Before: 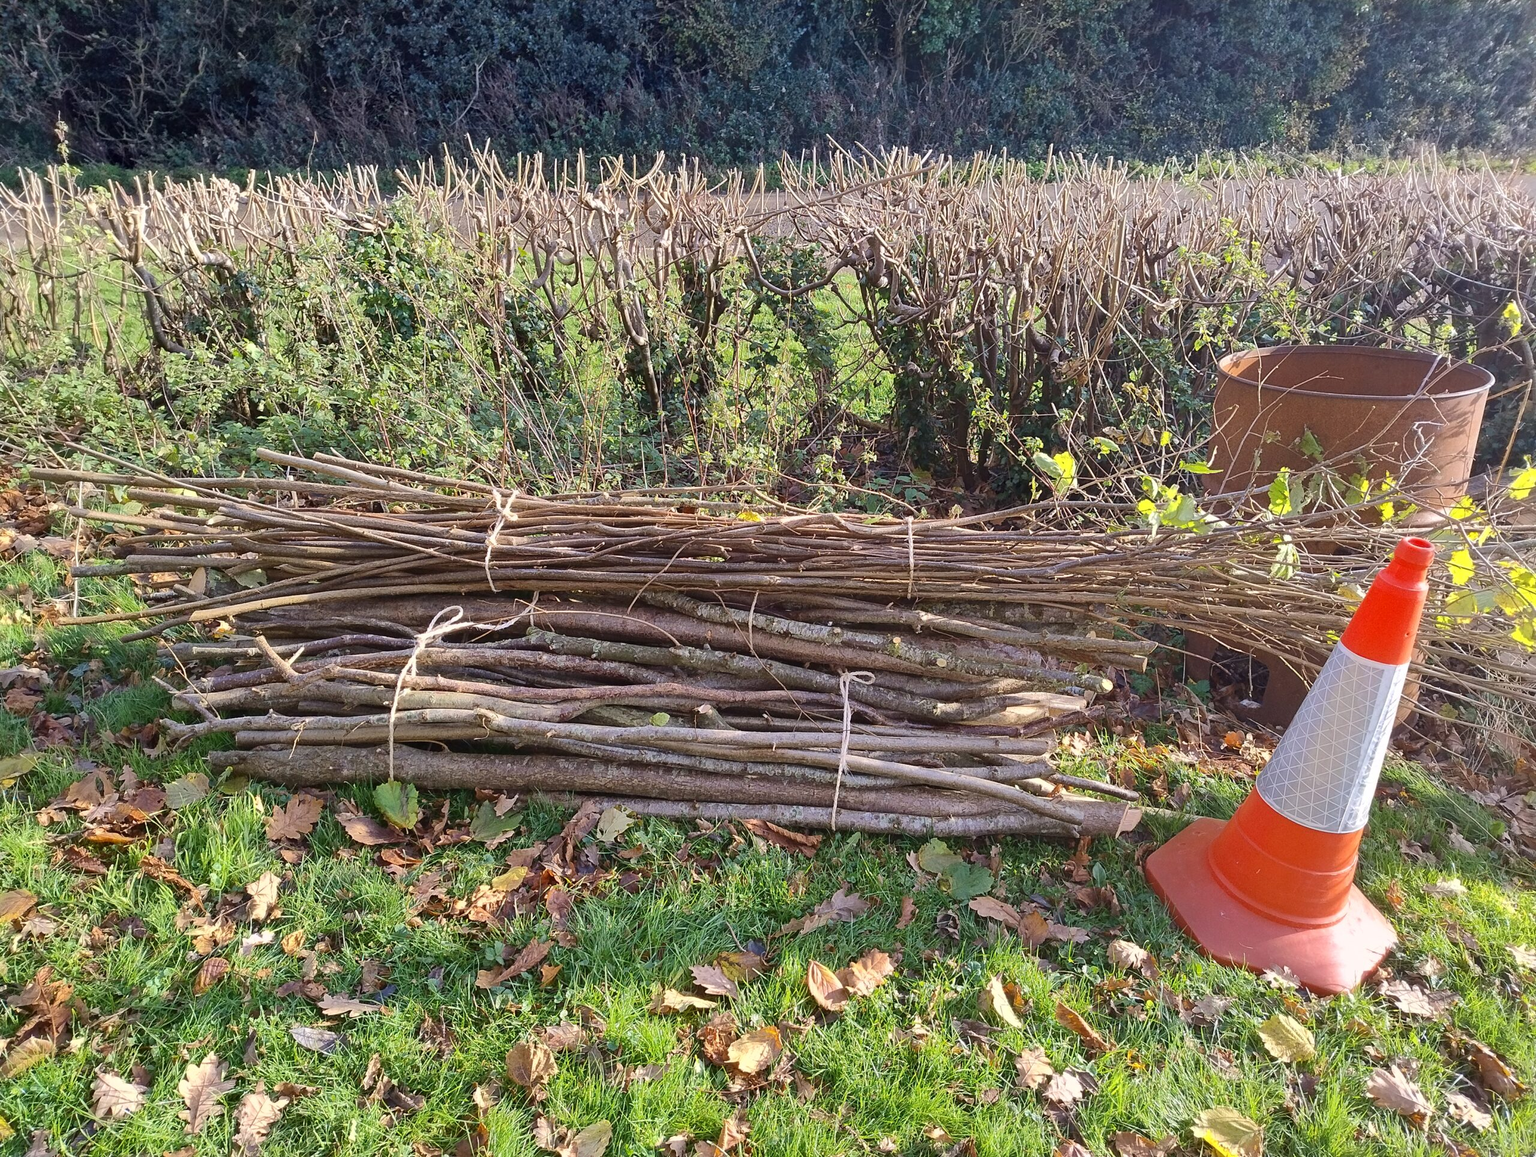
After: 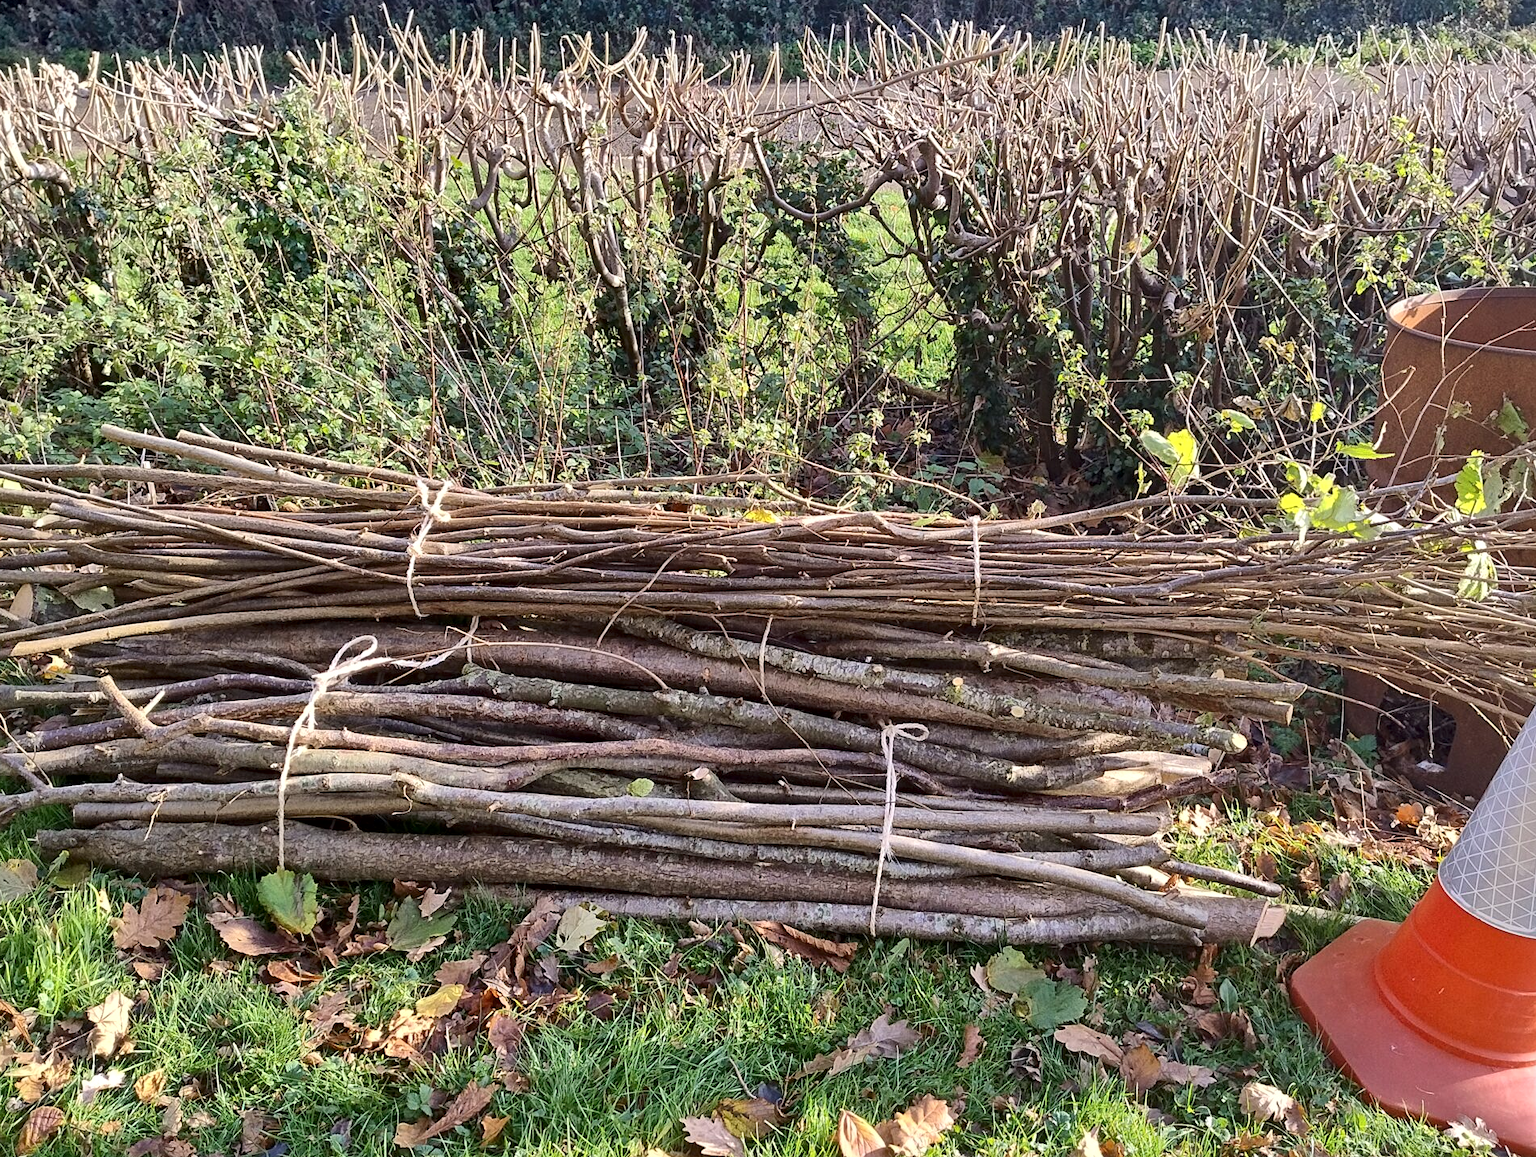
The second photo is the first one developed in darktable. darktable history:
local contrast: mode bilateral grid, contrast 50, coarseness 50, detail 150%, midtone range 0.2
crop and rotate: left 11.831%, top 11.346%, right 13.429%, bottom 13.899%
